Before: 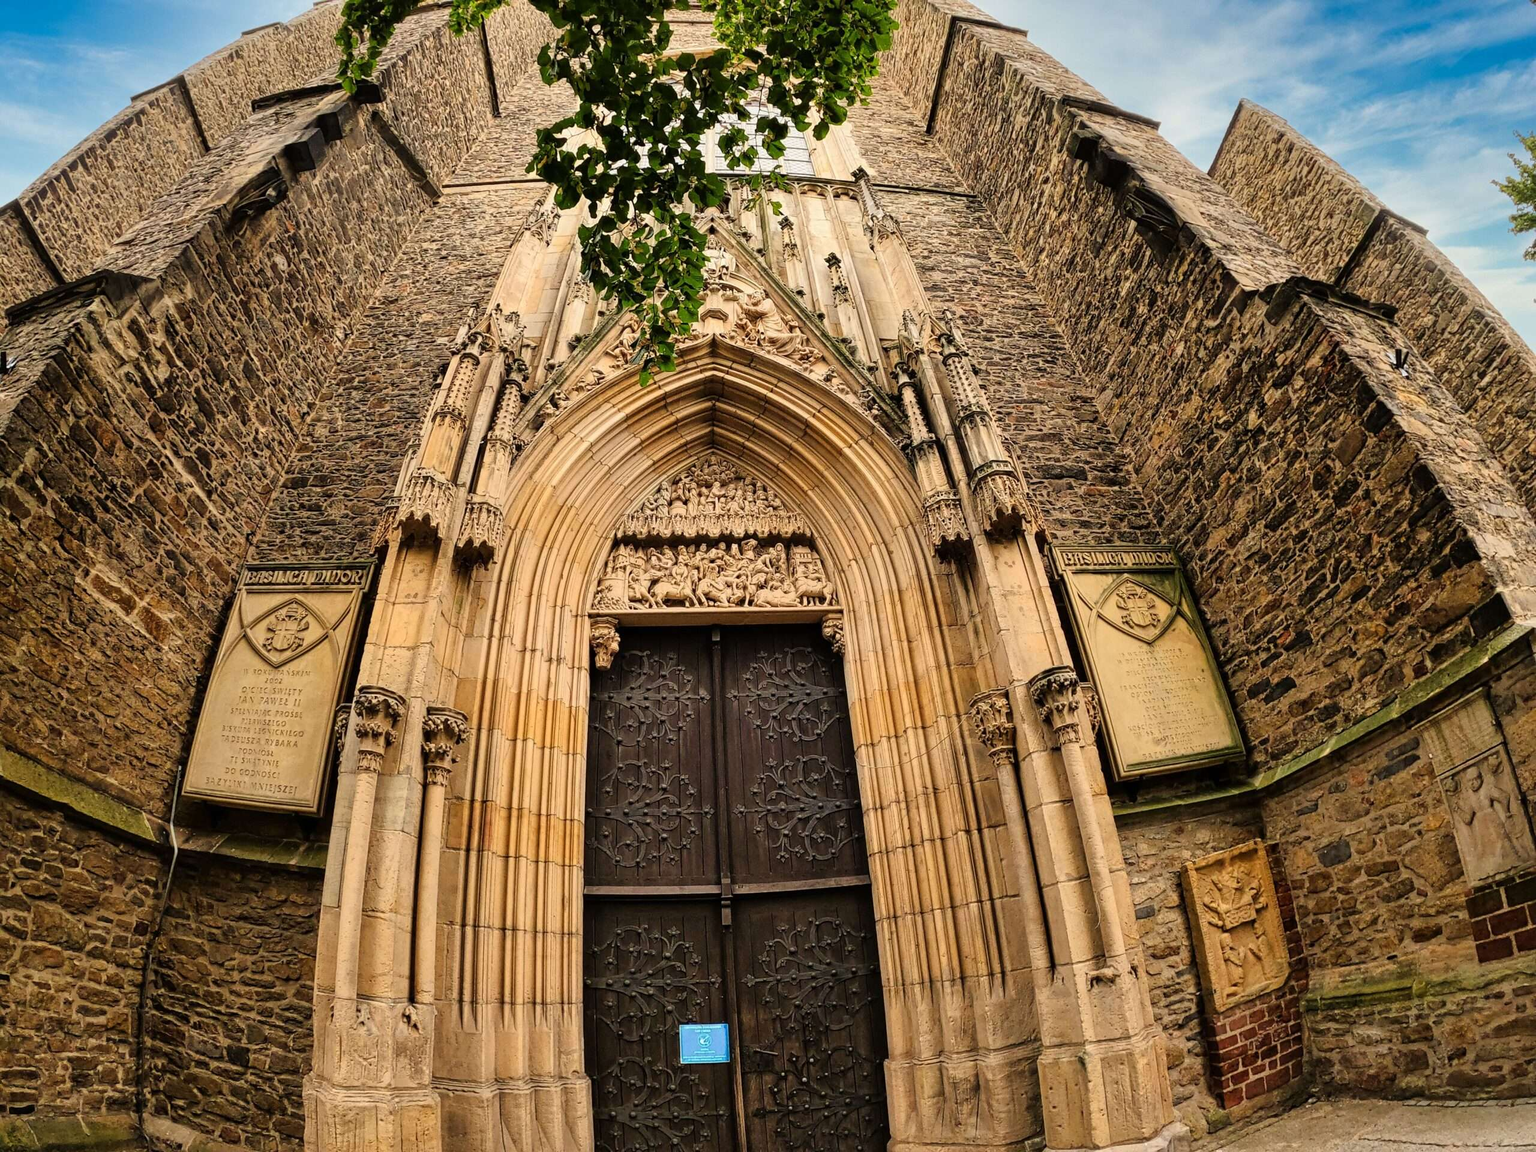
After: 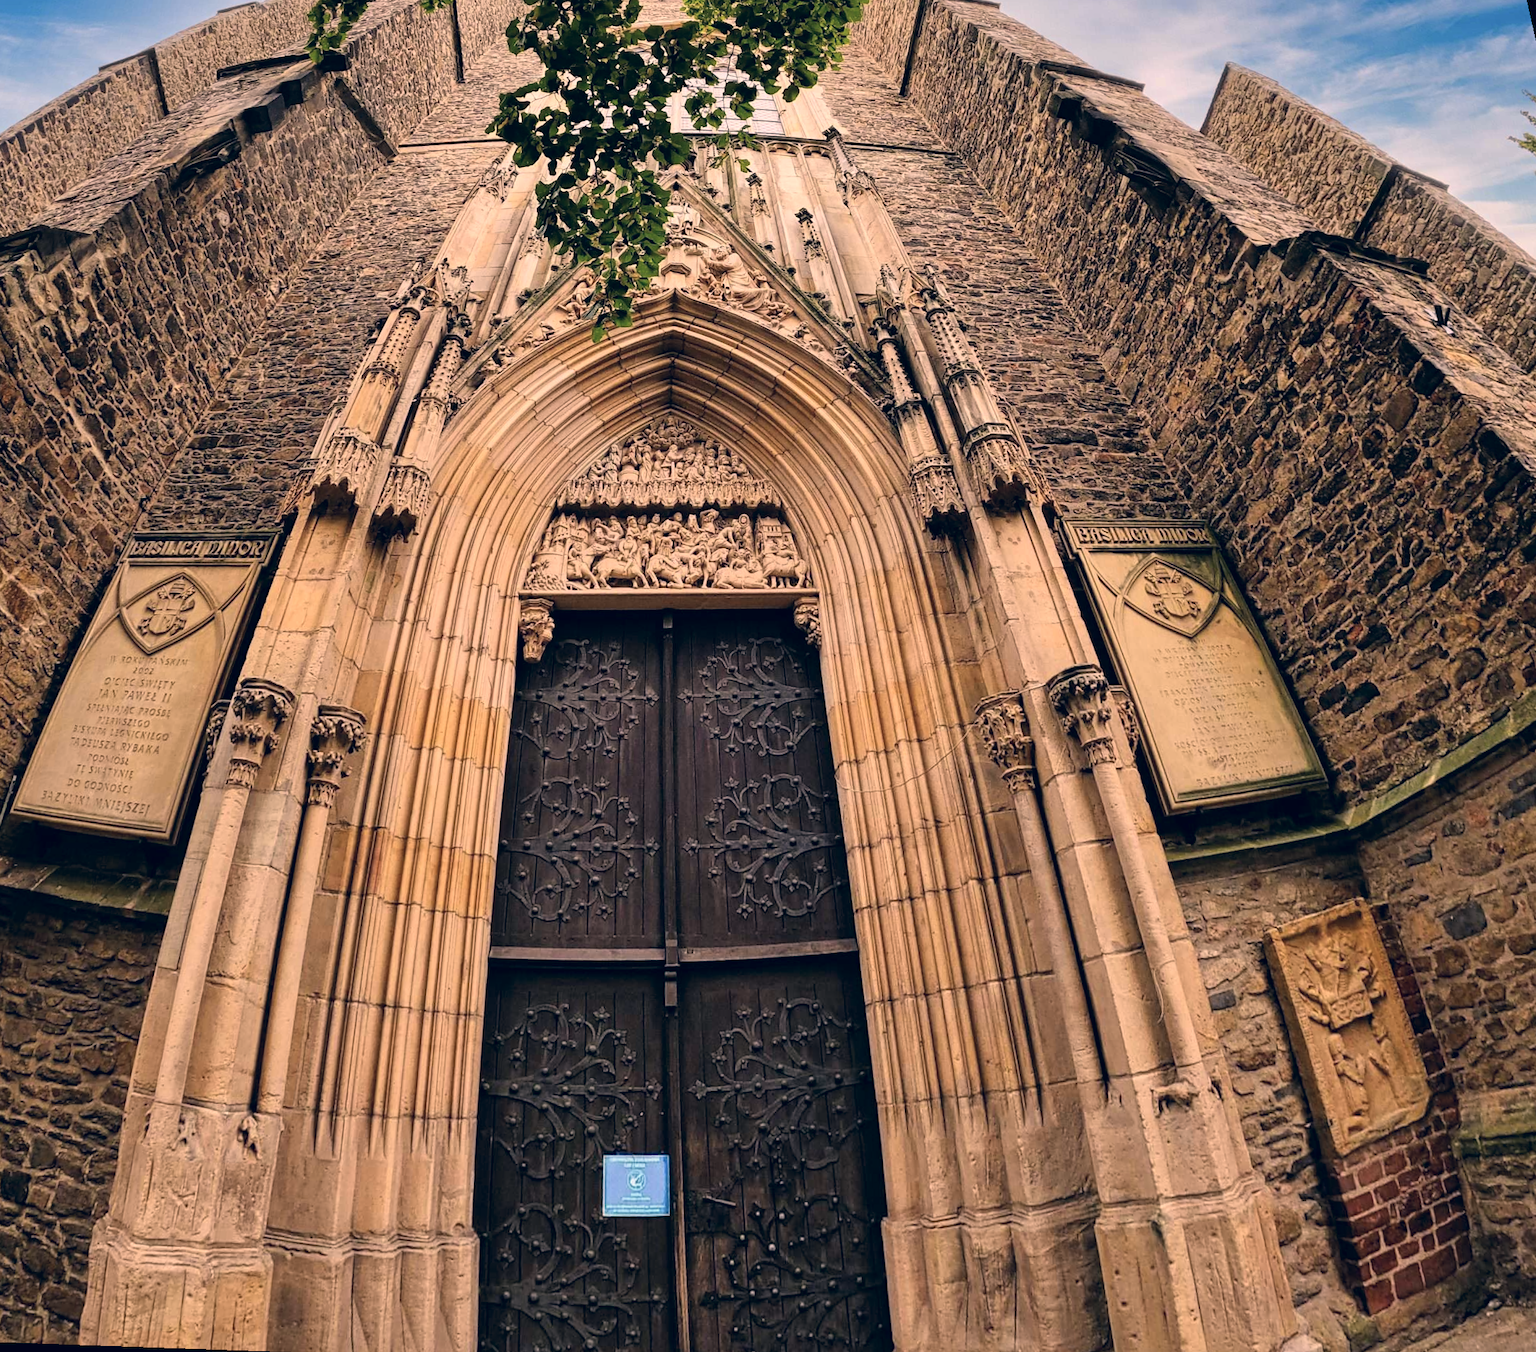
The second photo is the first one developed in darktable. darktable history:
rotate and perspective: rotation 0.72°, lens shift (vertical) -0.352, lens shift (horizontal) -0.051, crop left 0.152, crop right 0.859, crop top 0.019, crop bottom 0.964
color correction: highlights a* 14.46, highlights b* 5.85, shadows a* -5.53, shadows b* -15.24, saturation 0.85
